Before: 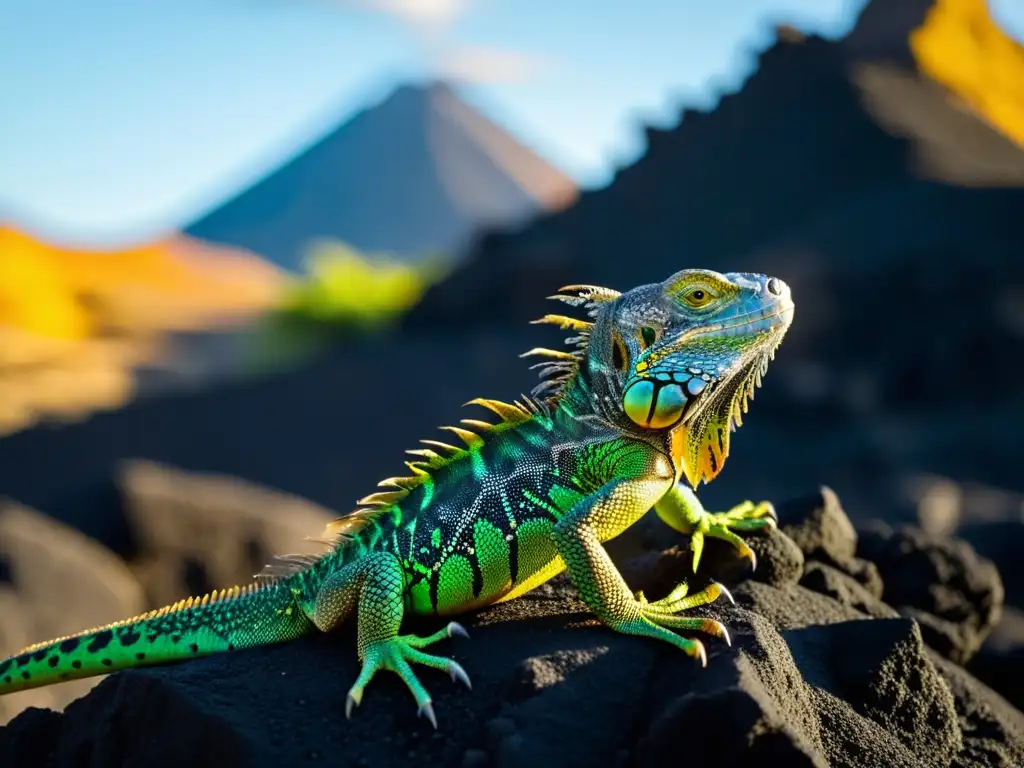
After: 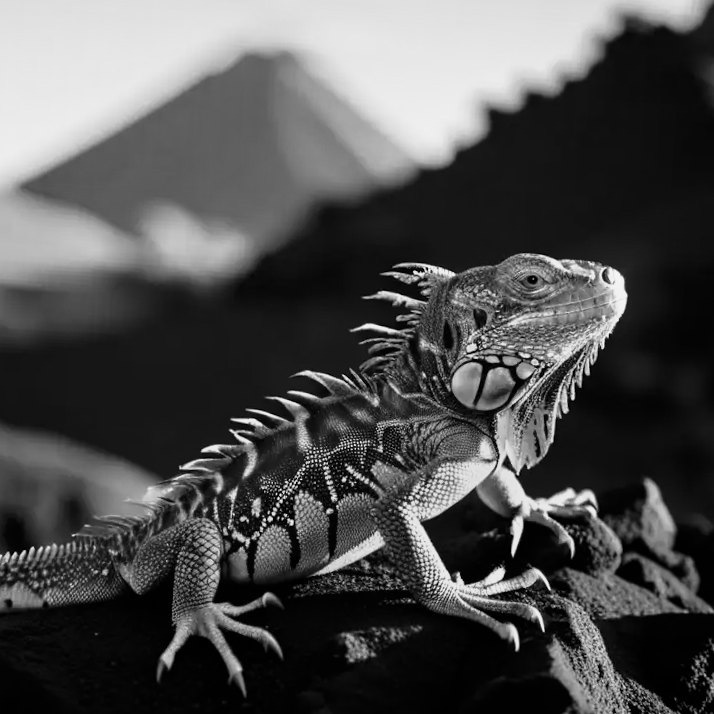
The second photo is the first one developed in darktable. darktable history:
exposure: compensate highlight preservation false
monochrome: a 14.95, b -89.96
shadows and highlights: shadows -62.32, white point adjustment -5.22, highlights 61.59
crop and rotate: angle -3.27°, left 14.277%, top 0.028%, right 10.766%, bottom 0.028%
